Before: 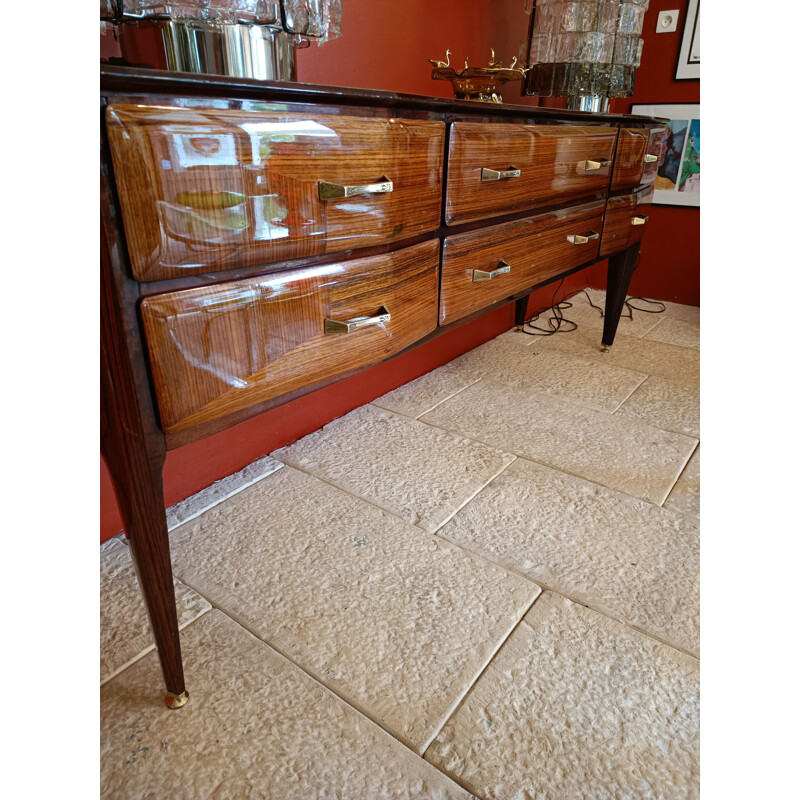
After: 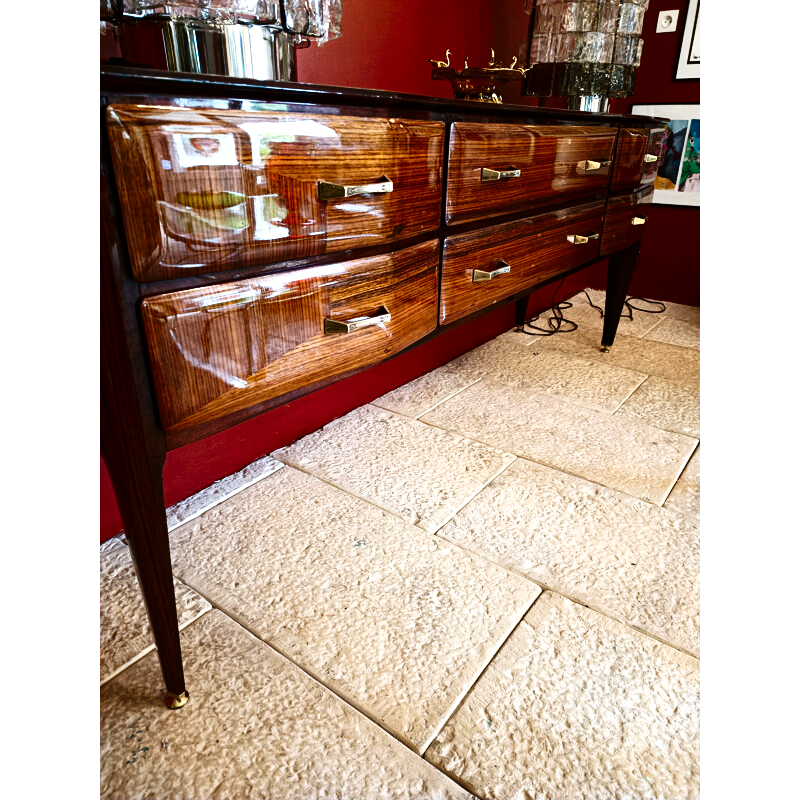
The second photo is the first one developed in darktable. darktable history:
contrast brightness saturation: contrast 0.271
tone curve: curves: ch0 [(0, 0) (0.003, 0.002) (0.011, 0.006) (0.025, 0.014) (0.044, 0.025) (0.069, 0.039) (0.1, 0.056) (0.136, 0.082) (0.177, 0.116) (0.224, 0.163) (0.277, 0.233) (0.335, 0.311) (0.399, 0.396) (0.468, 0.488) (0.543, 0.588) (0.623, 0.695) (0.709, 0.809) (0.801, 0.912) (0.898, 0.997) (1, 1)], preserve colors none
